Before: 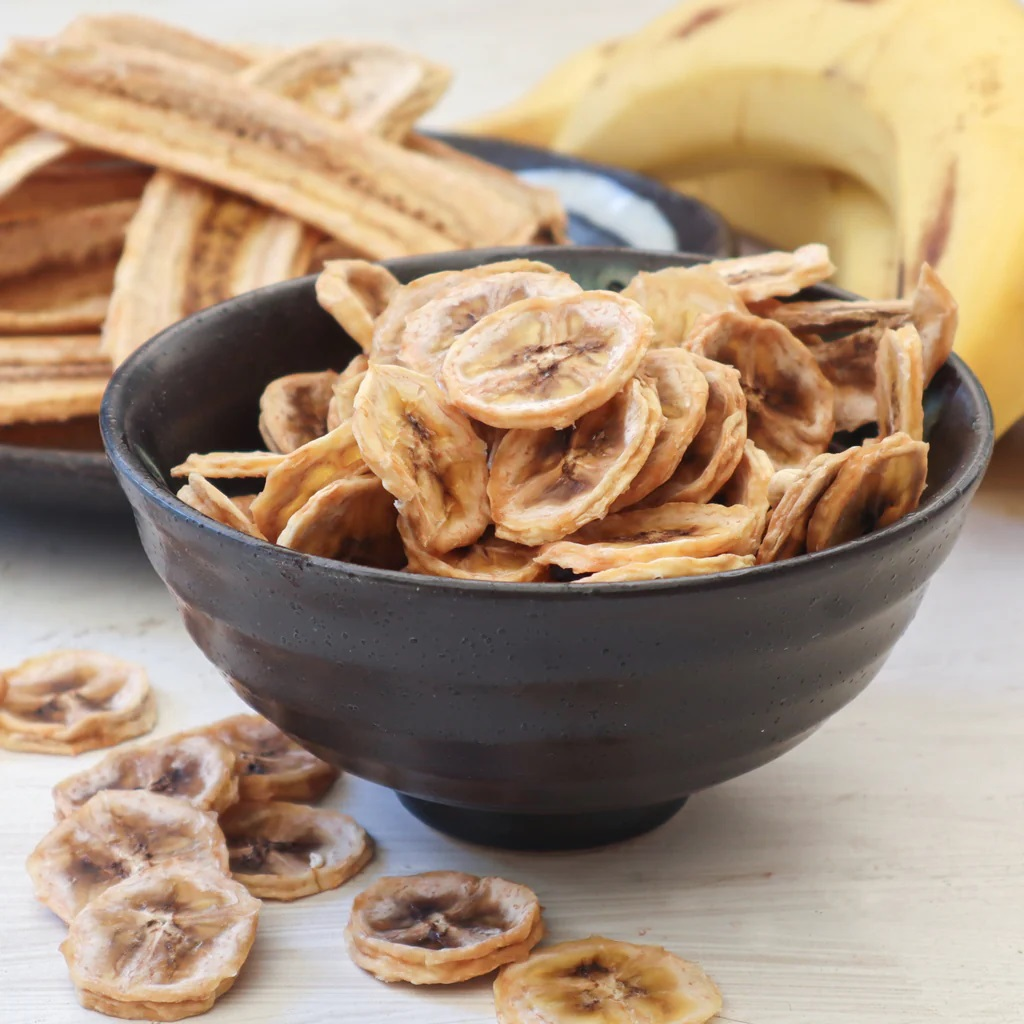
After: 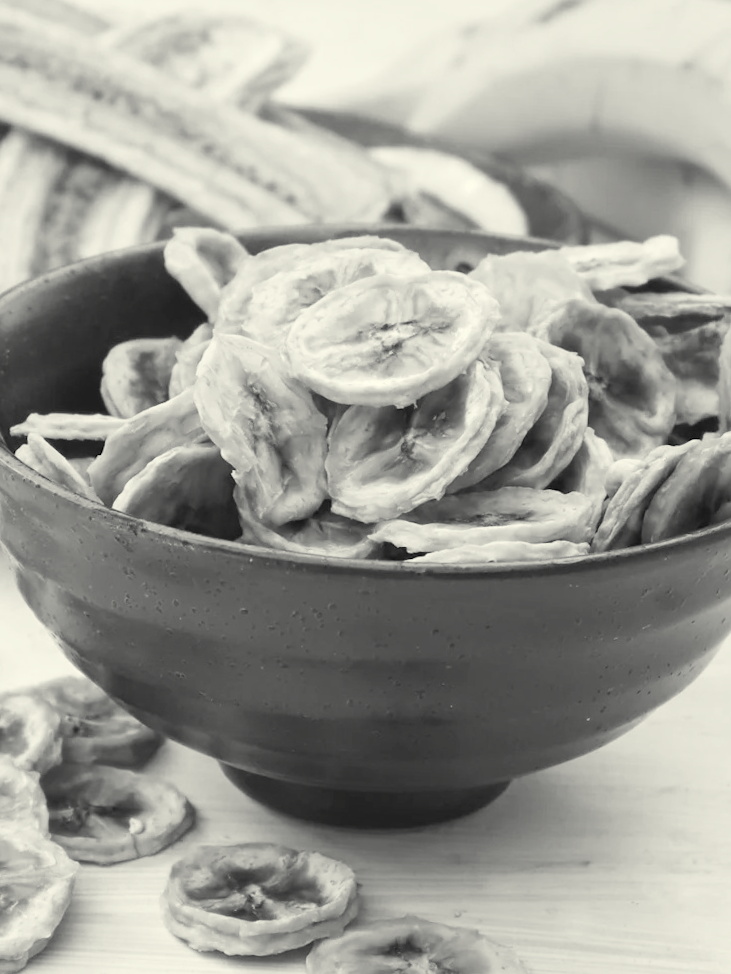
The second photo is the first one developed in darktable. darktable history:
crop and rotate: angle -2.91°, left 14.266%, top 0.038%, right 10.75%, bottom 0.066%
contrast brightness saturation: contrast 0.145, brightness 0.228
color balance rgb: highlights gain › luminance 5.919%, highlights gain › chroma 2.637%, highlights gain › hue 91.15°, perceptual saturation grading › global saturation 25.259%, global vibrance 30.021%
color calibration: output gray [0.23, 0.37, 0.4, 0], illuminant same as pipeline (D50), adaptation none (bypass), x 0.334, y 0.334, temperature 5015.29 K
